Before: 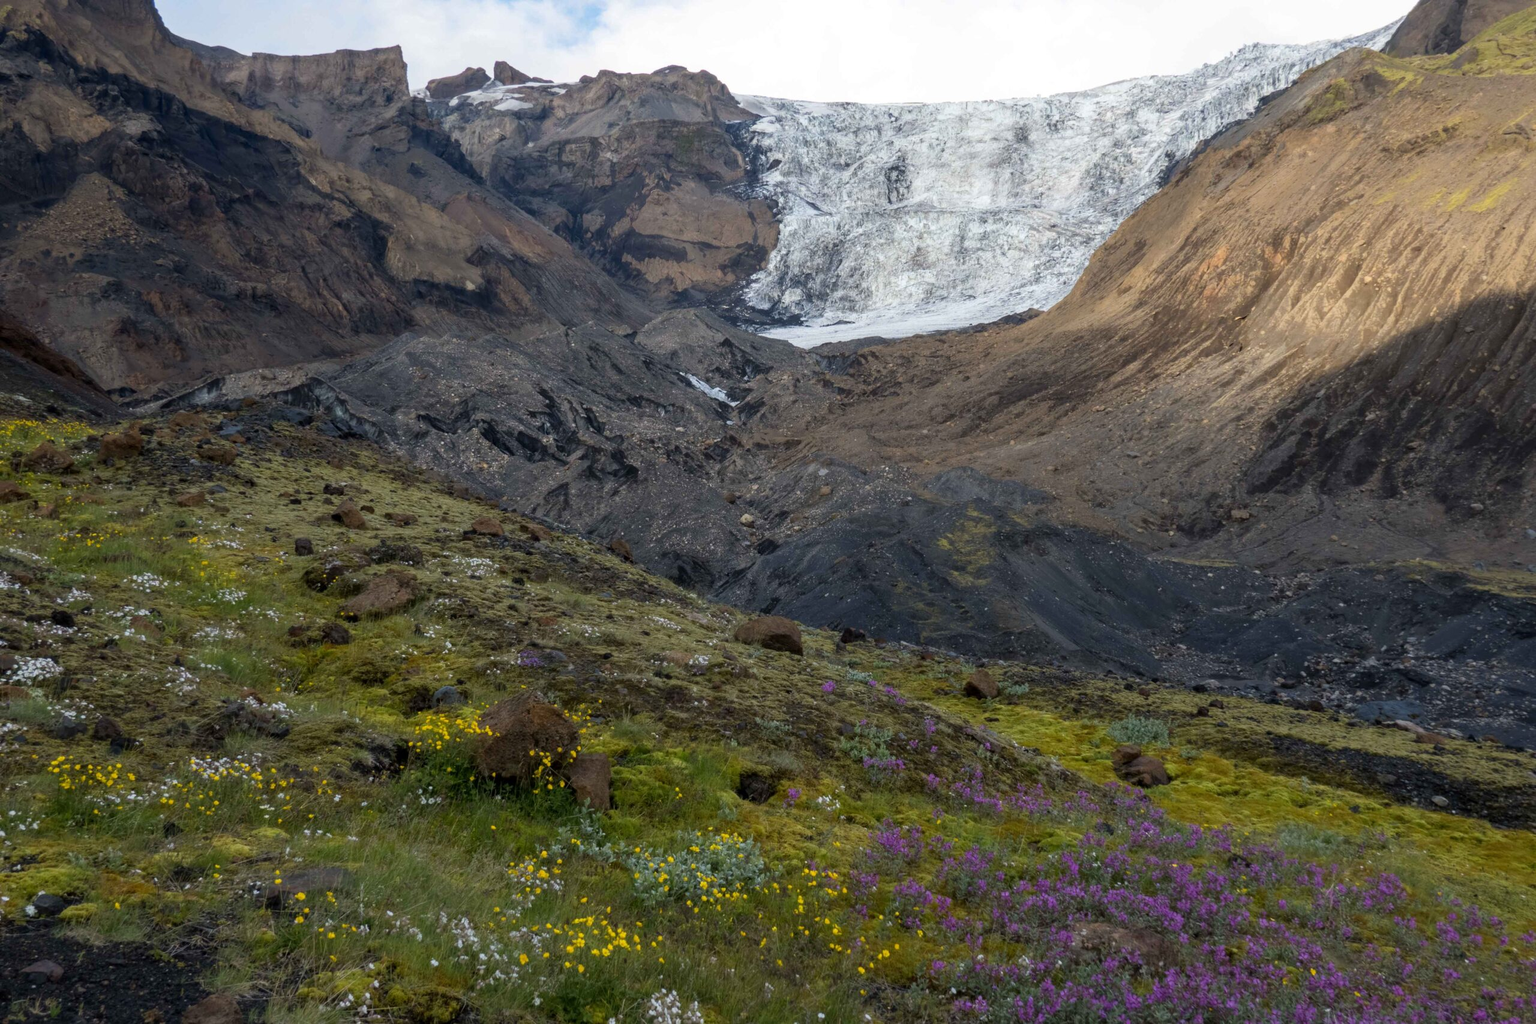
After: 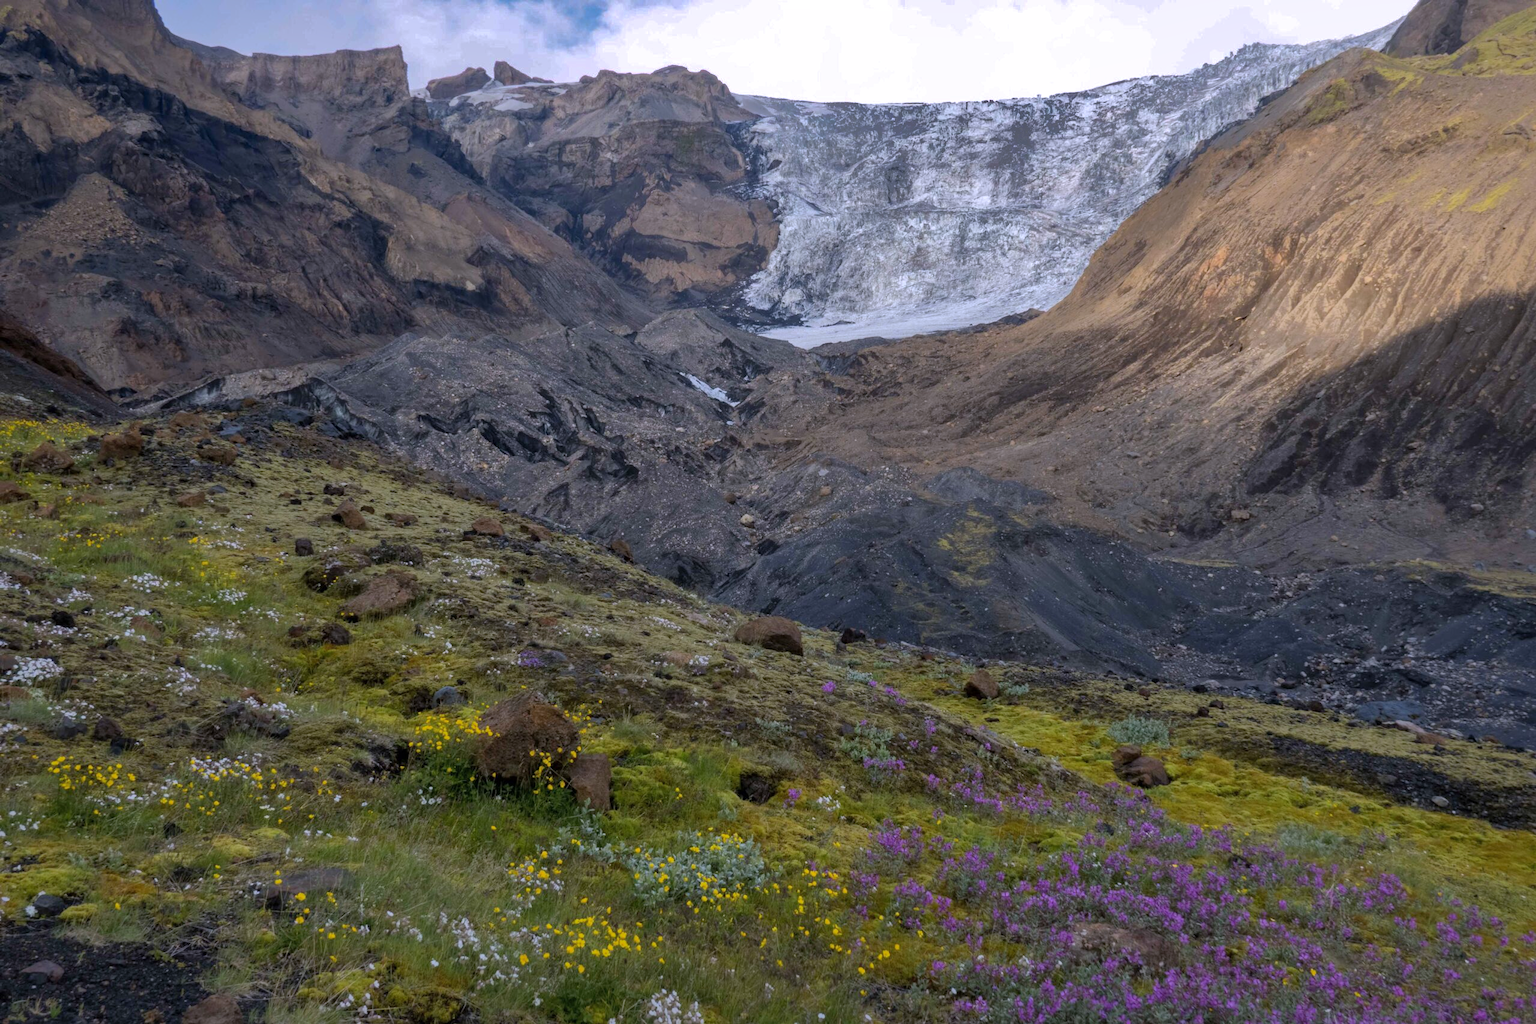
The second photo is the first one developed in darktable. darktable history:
shadows and highlights: shadows 38.43, highlights -74.54
base curve: exposure shift 0, preserve colors none
white balance: red 1.004, blue 1.096
